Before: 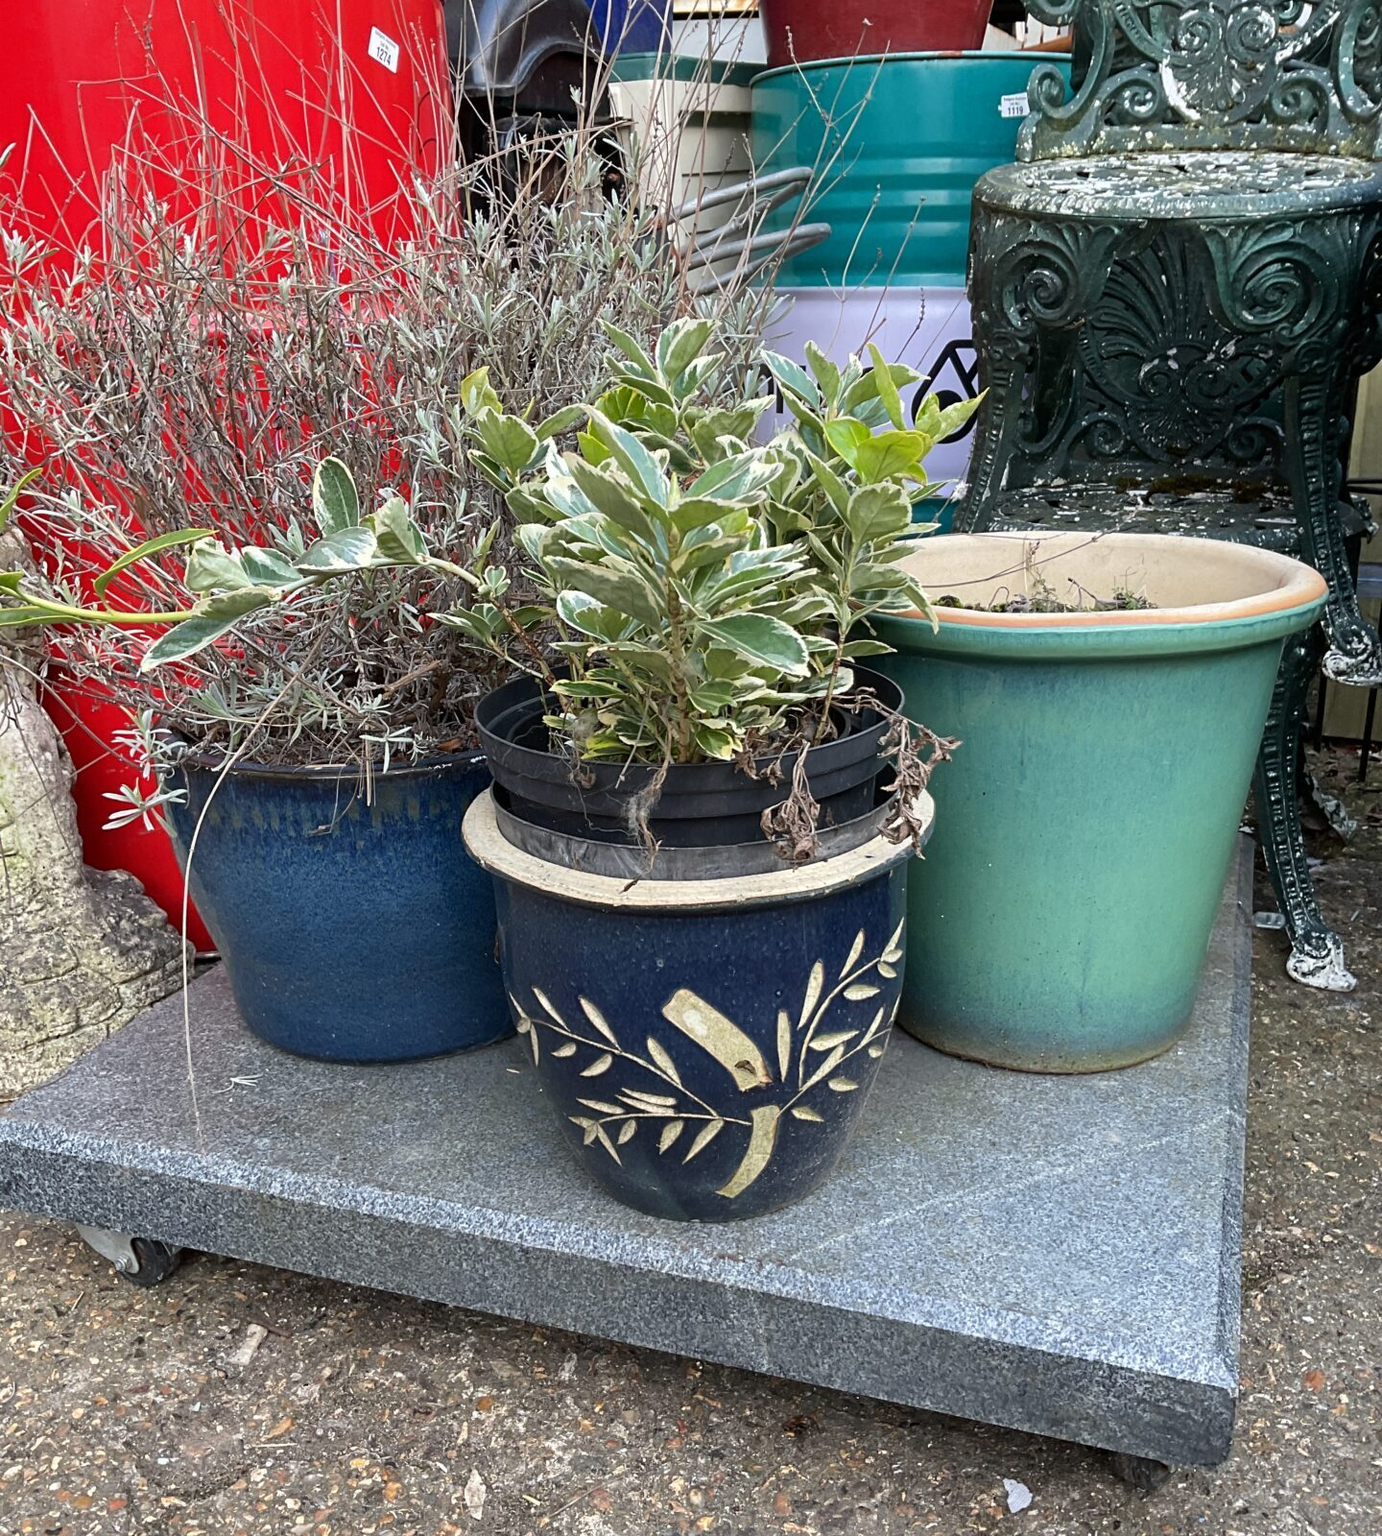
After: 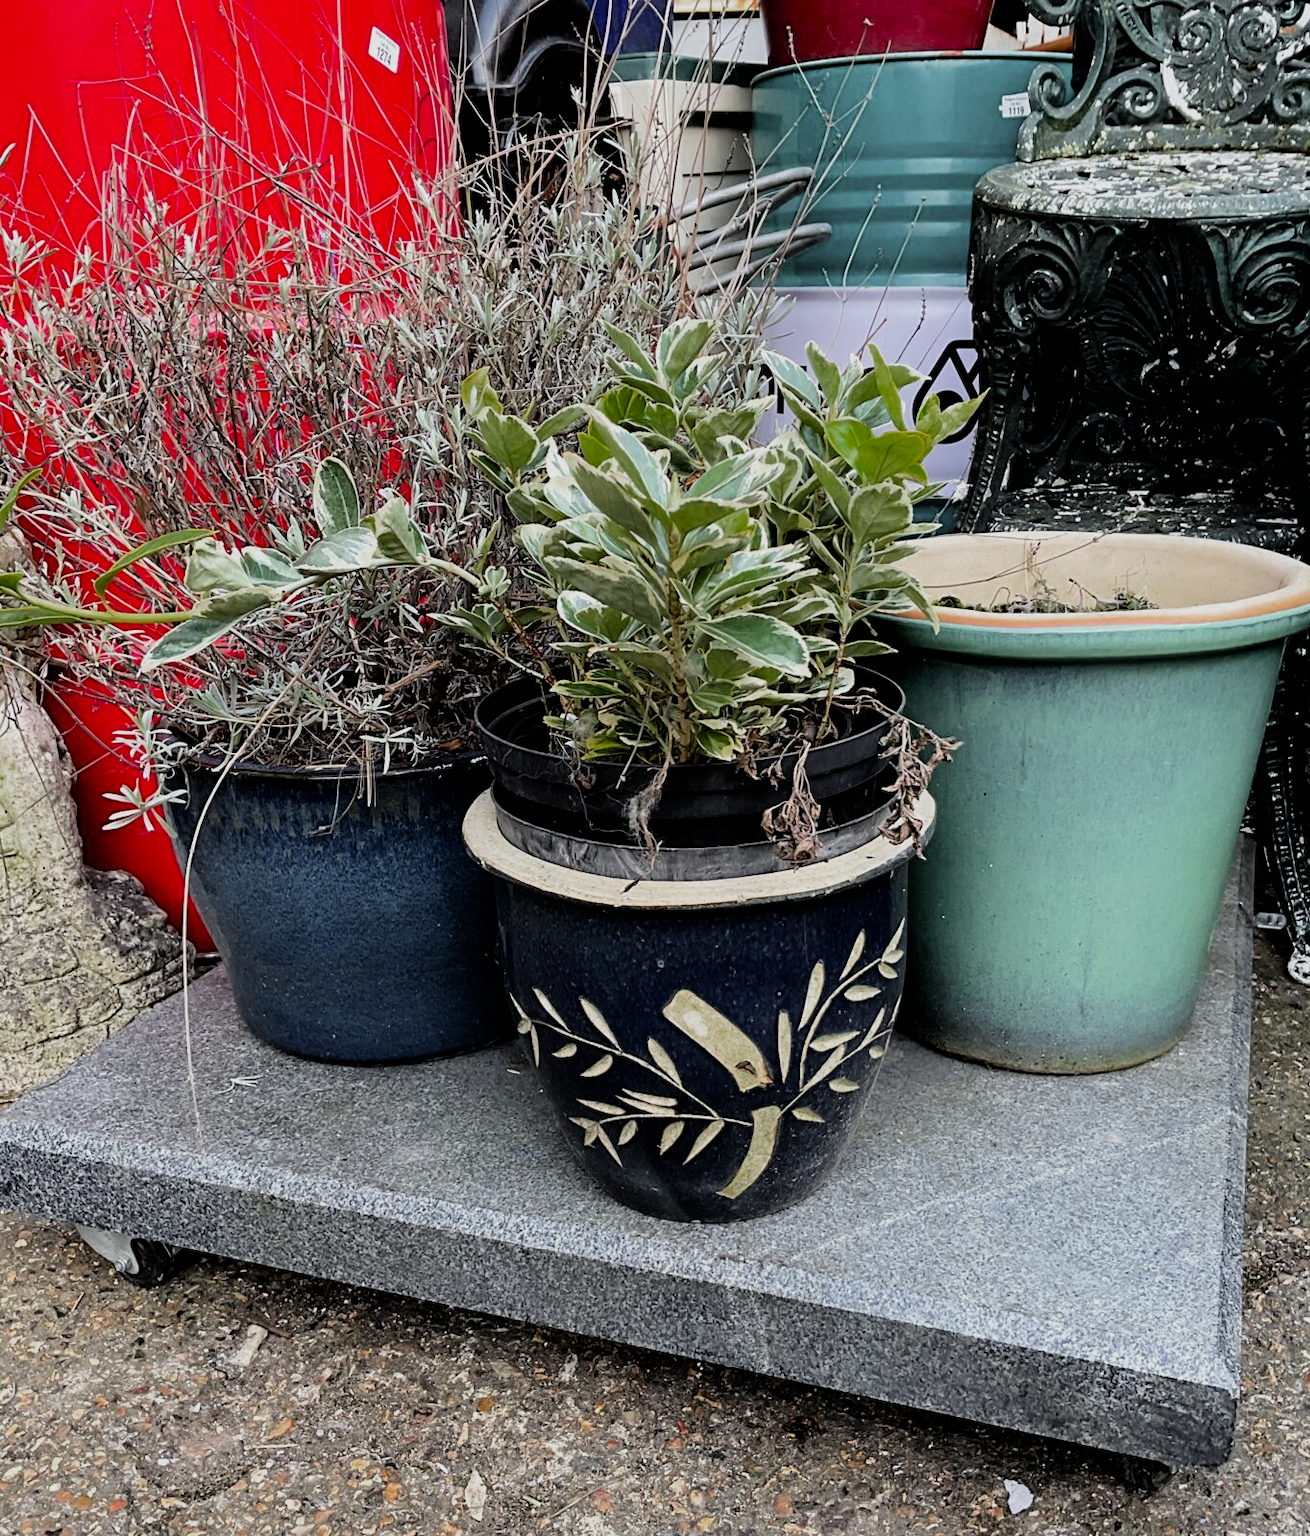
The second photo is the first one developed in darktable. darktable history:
filmic rgb: black relative exposure -5 EV, white relative exposure 3.99 EV, threshold 5.94 EV, hardness 2.9, contrast 1.298, enable highlight reconstruction true
color zones: curves: ch0 [(0, 0.48) (0.209, 0.398) (0.305, 0.332) (0.429, 0.493) (0.571, 0.5) (0.714, 0.5) (0.857, 0.5) (1, 0.48)]; ch1 [(0, 0.633) (0.143, 0.586) (0.286, 0.489) (0.429, 0.448) (0.571, 0.31) (0.714, 0.335) (0.857, 0.492) (1, 0.633)]; ch2 [(0, 0.448) (0.143, 0.498) (0.286, 0.5) (0.429, 0.5) (0.571, 0.5) (0.714, 0.5) (0.857, 0.5) (1, 0.448)]
exposure: black level correction 0.009, exposure 0.016 EV, compensate highlight preservation false
crop and rotate: left 0%, right 5.216%
